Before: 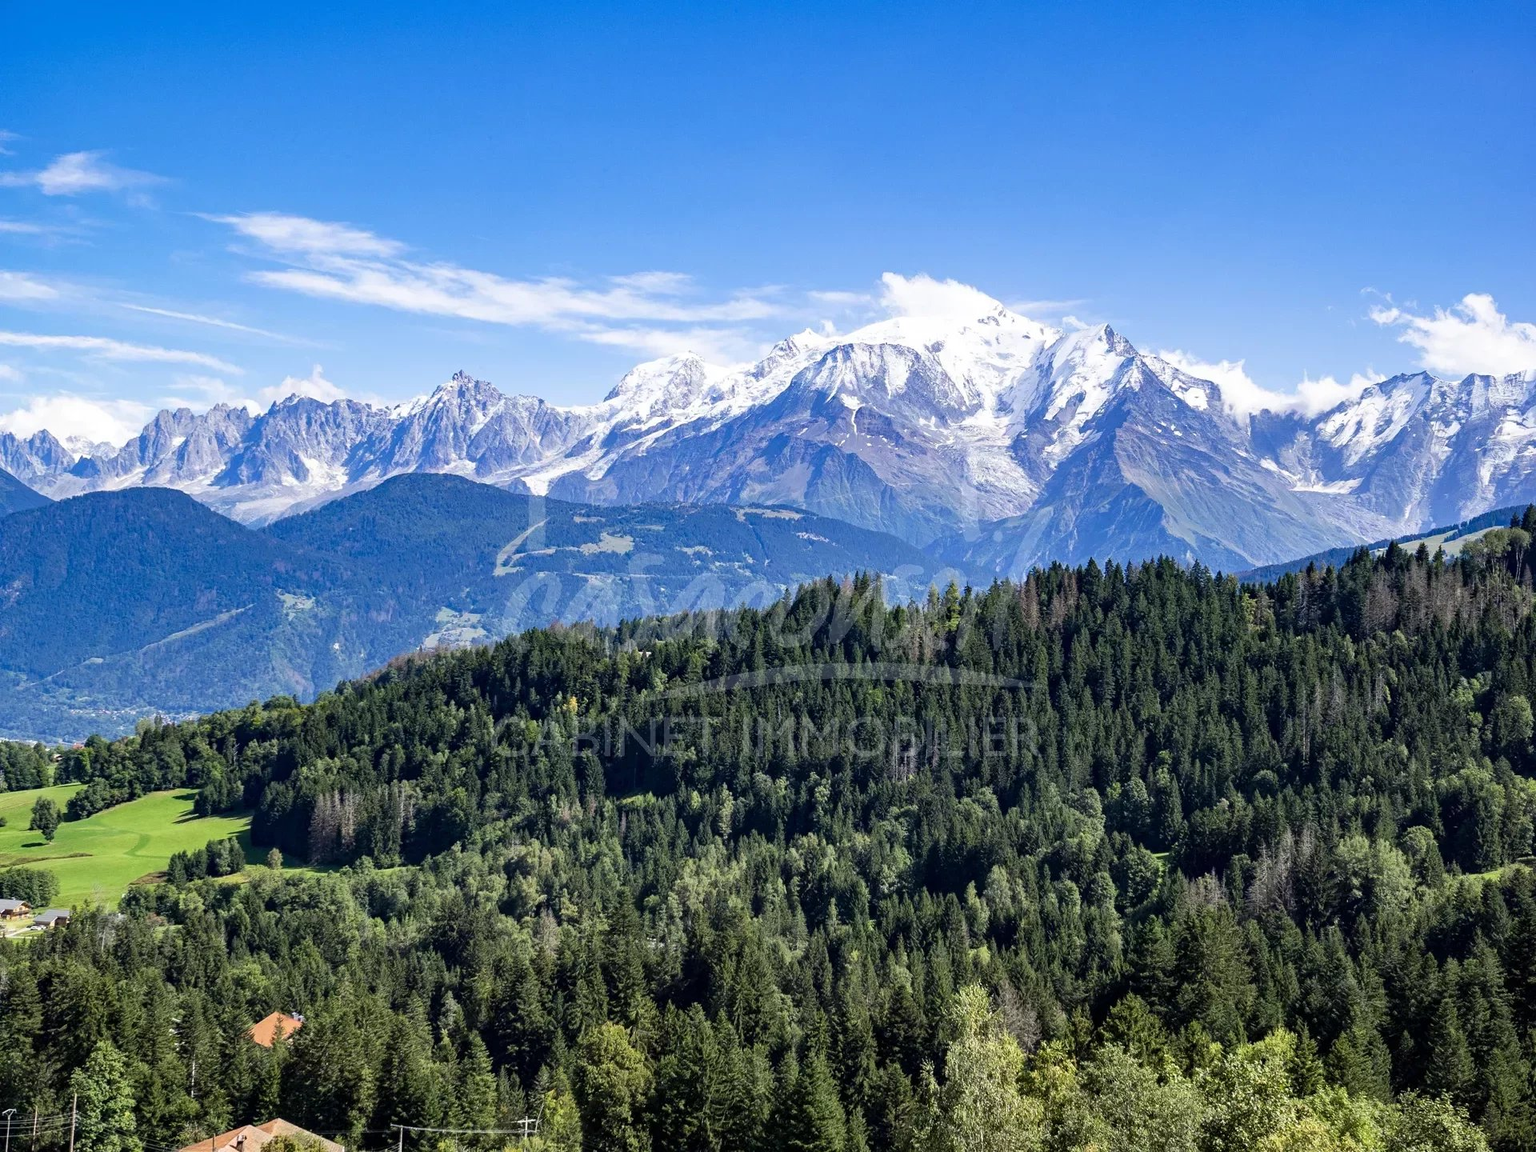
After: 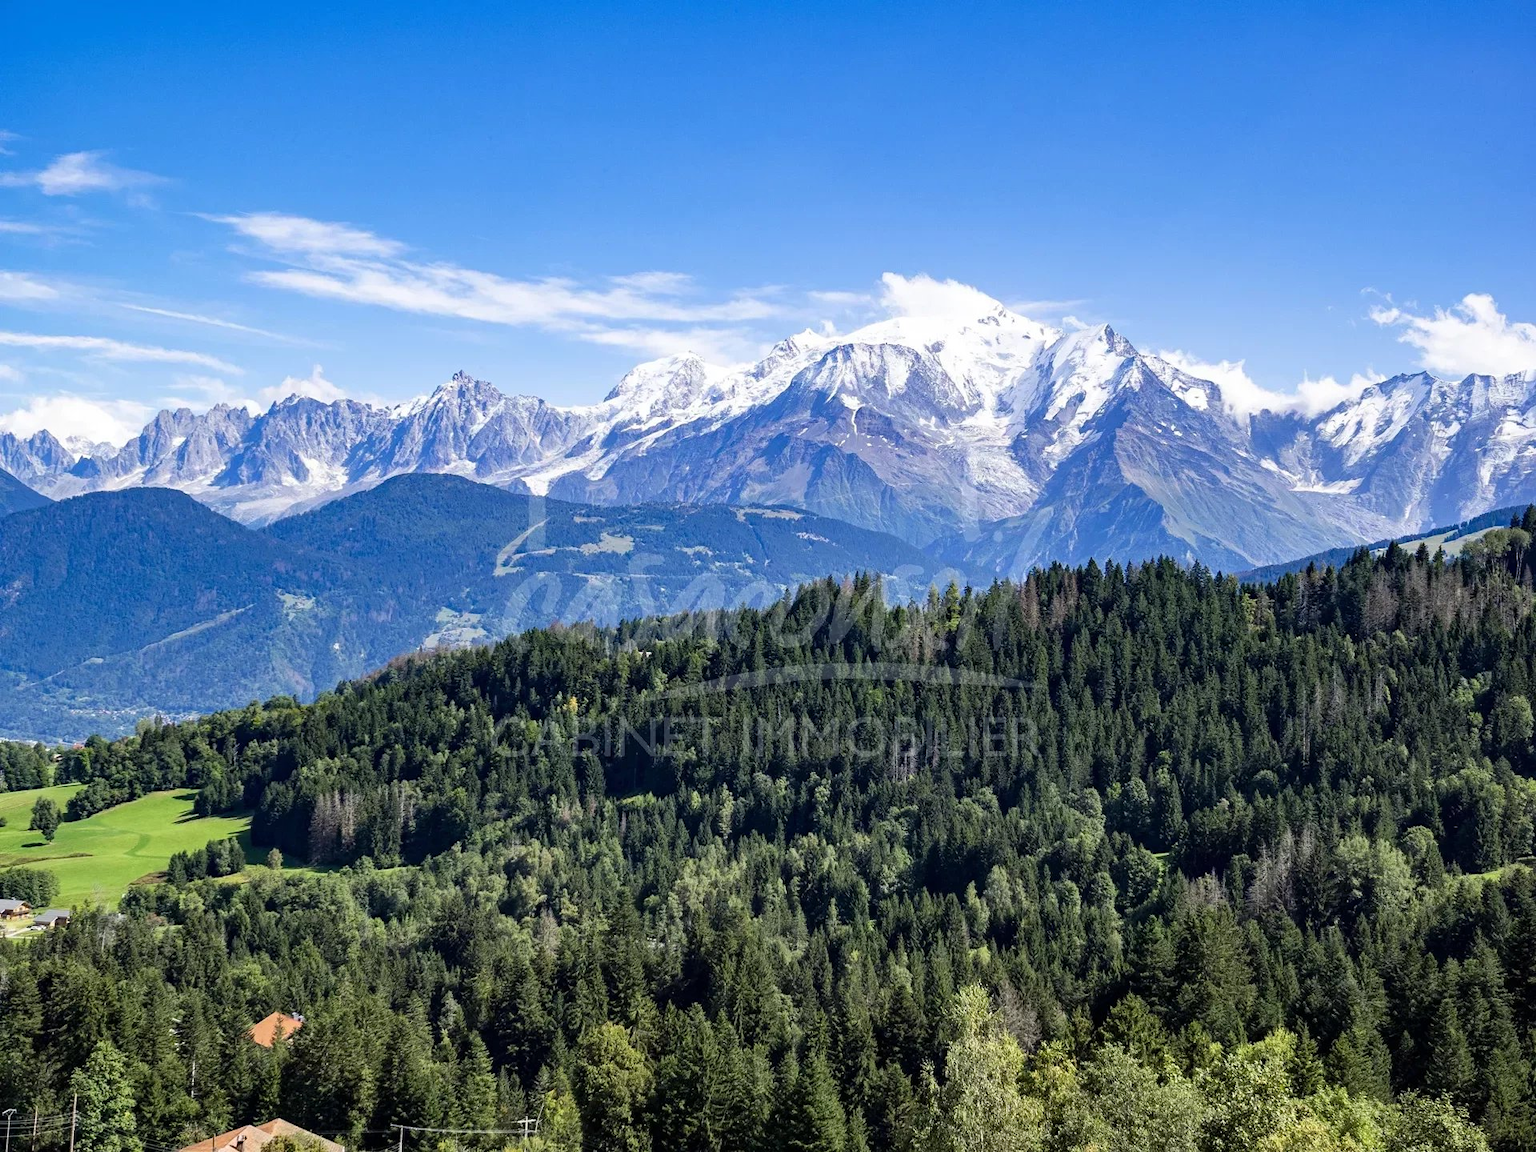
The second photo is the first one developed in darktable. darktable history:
exposure: compensate exposure bias true, compensate highlight preservation false
